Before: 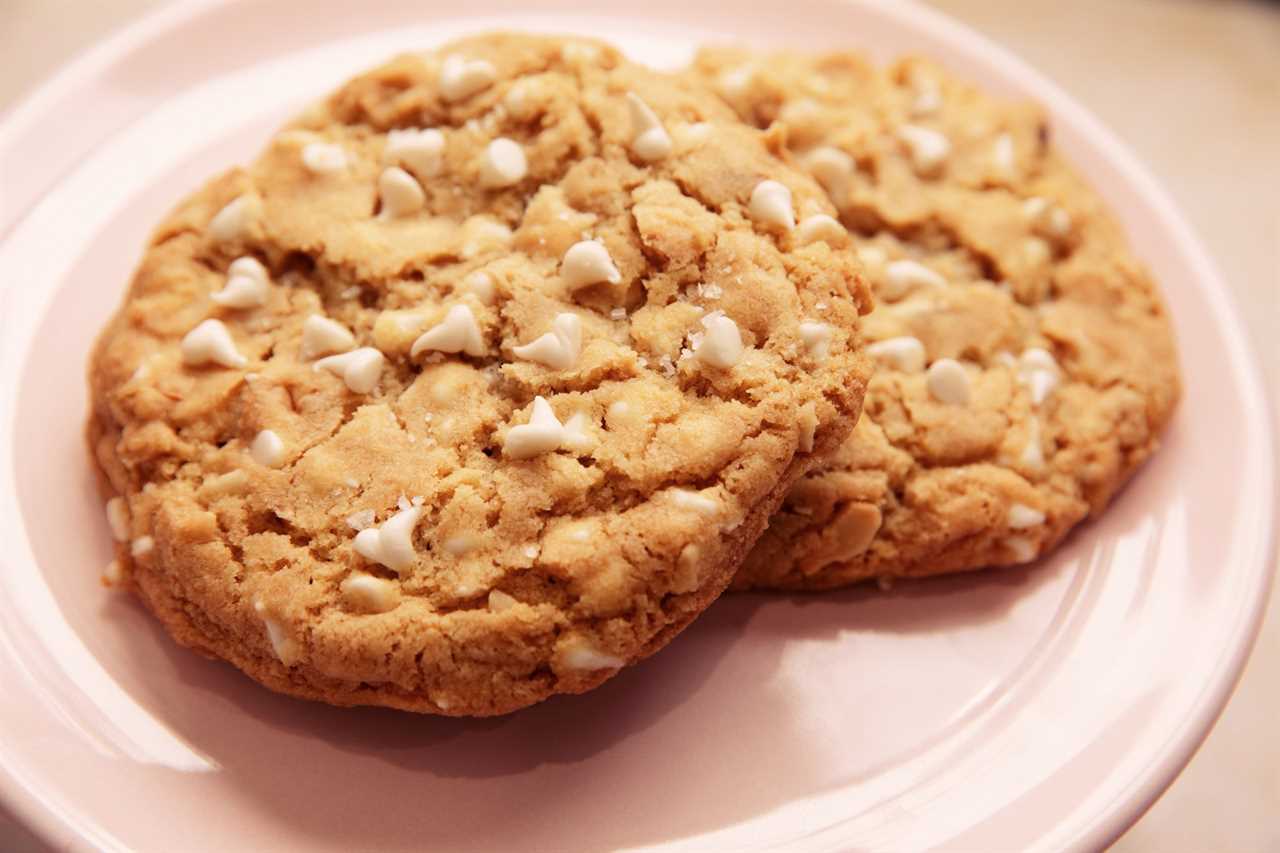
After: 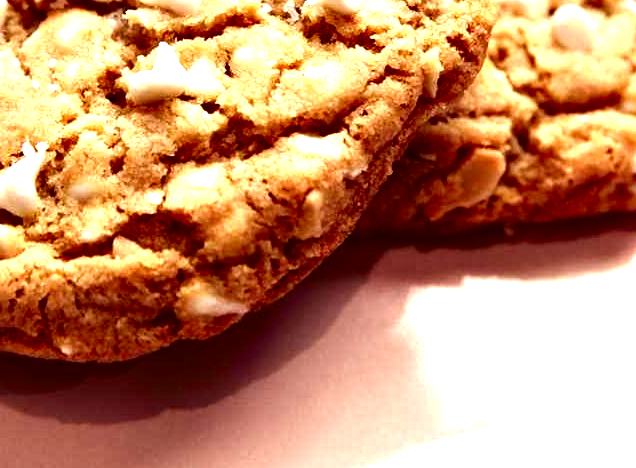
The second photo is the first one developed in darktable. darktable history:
crop: left 29.424%, top 41.582%, right 20.831%, bottom 3.516%
contrast equalizer: octaves 7, y [[0.6 ×6], [0.55 ×6], [0 ×6], [0 ×6], [0 ×6]]
exposure: black level correction 0.001, exposure 0.498 EV, compensate highlight preservation false
contrast brightness saturation: brightness -0.2, saturation 0.076
tone equalizer: -8 EV -0.403 EV, -7 EV -0.395 EV, -6 EV -0.323 EV, -5 EV -0.223 EV, -3 EV 0.195 EV, -2 EV 0.363 EV, -1 EV 0.382 EV, +0 EV 0.401 EV, mask exposure compensation -0.484 EV
